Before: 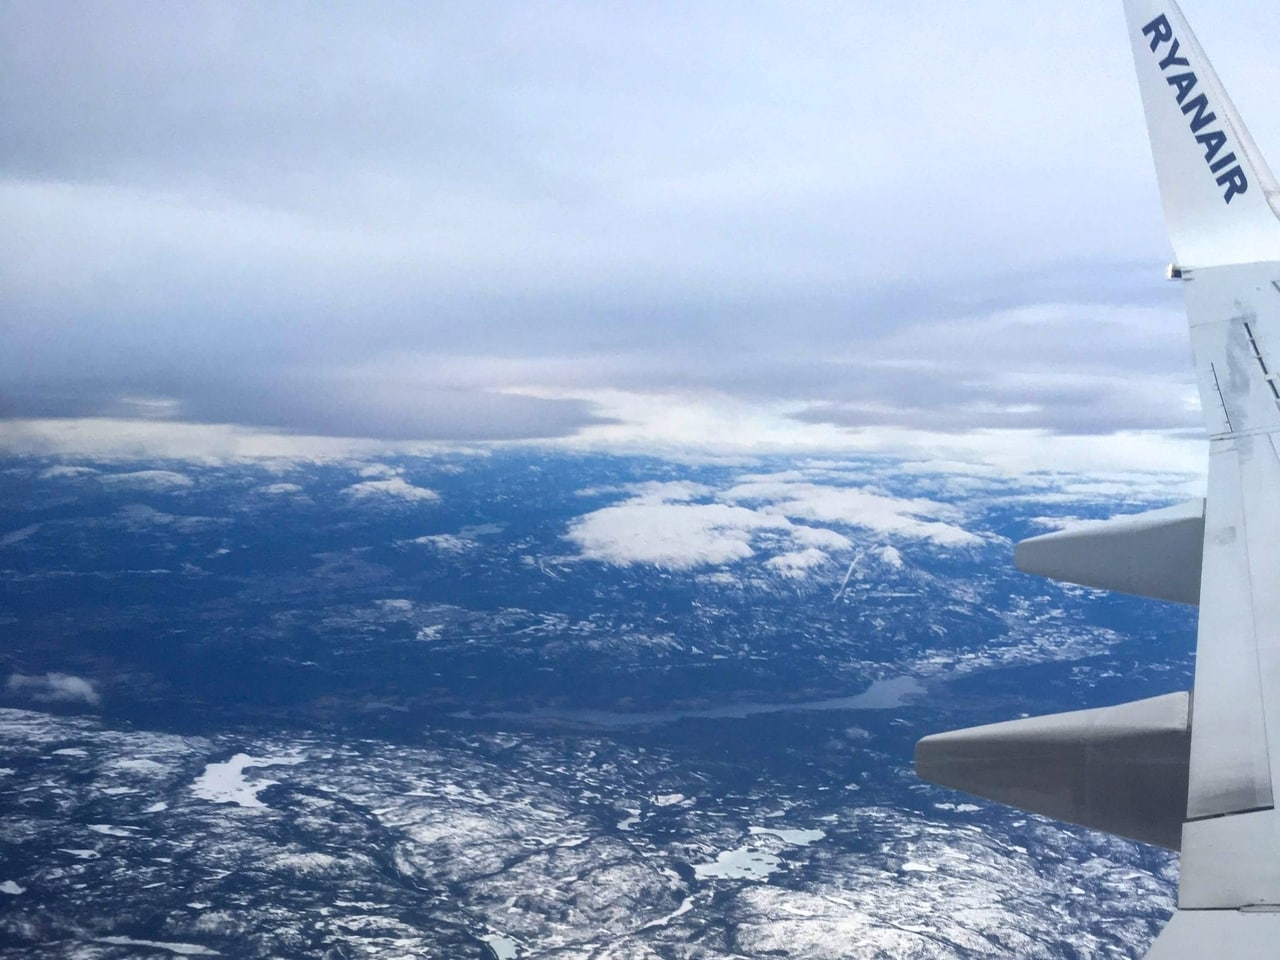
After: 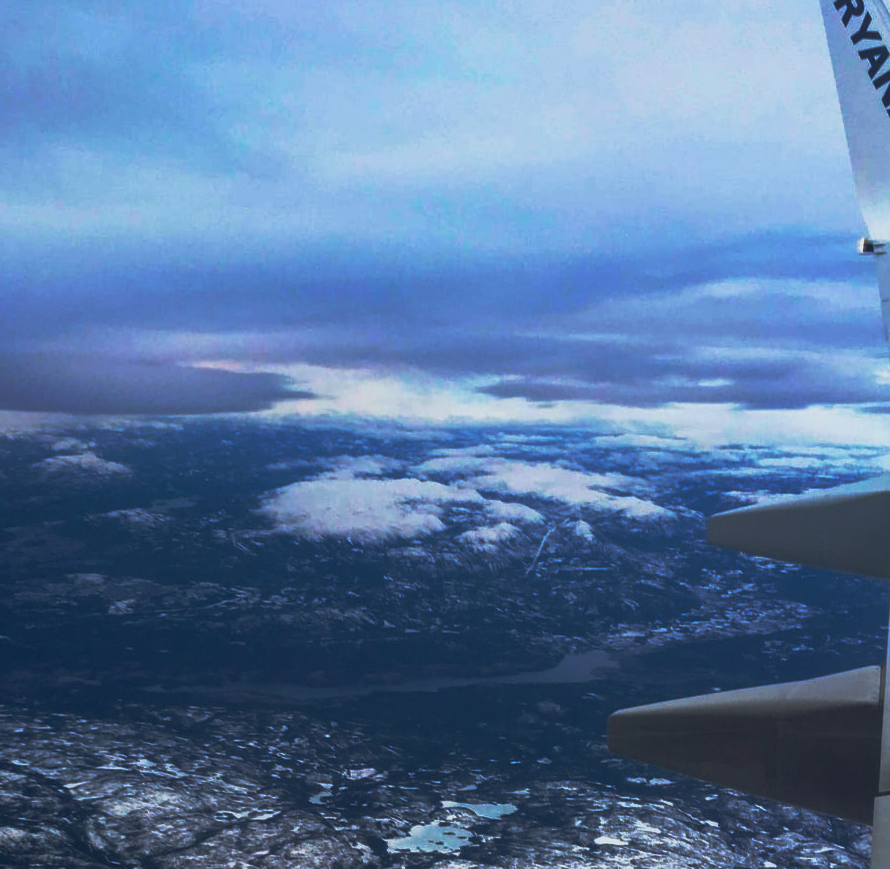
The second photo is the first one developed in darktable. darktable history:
crop and rotate: left 24.104%, top 2.787%, right 6.291%, bottom 6.62%
base curve: curves: ch0 [(0, 0) (0.564, 0.291) (0.802, 0.731) (1, 1)], preserve colors none
shadows and highlights: radius 122.3, shadows 21.8, white point adjustment -9.61, highlights -14.75, soften with gaussian
velvia: on, module defaults
